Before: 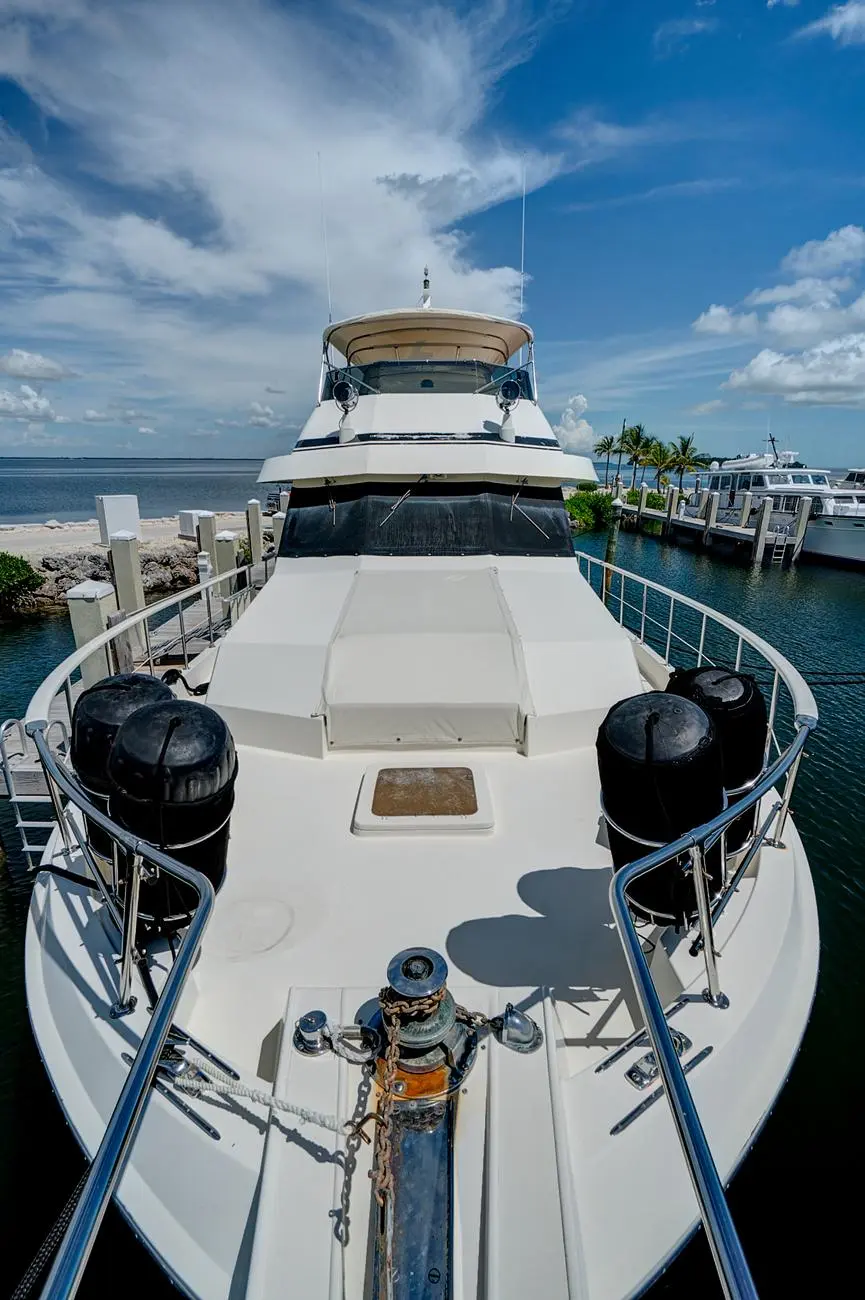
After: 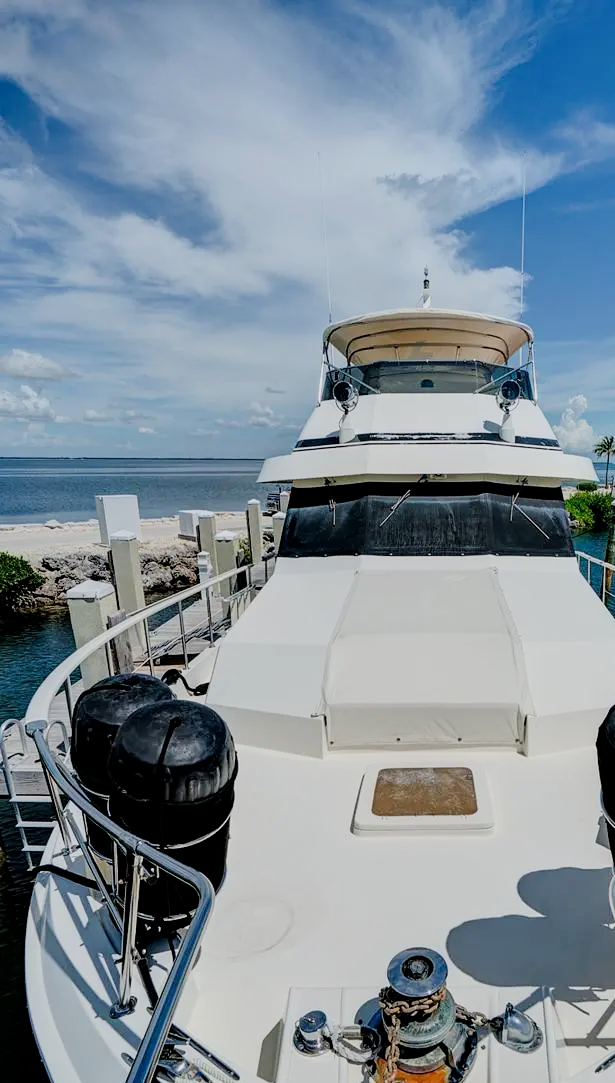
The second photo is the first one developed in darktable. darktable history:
exposure: black level correction 0.001, exposure 0.5 EV, compensate exposure bias true, compensate highlight preservation false
crop: right 28.885%, bottom 16.626%
filmic rgb: black relative exposure -7.65 EV, white relative exposure 4.56 EV, hardness 3.61
